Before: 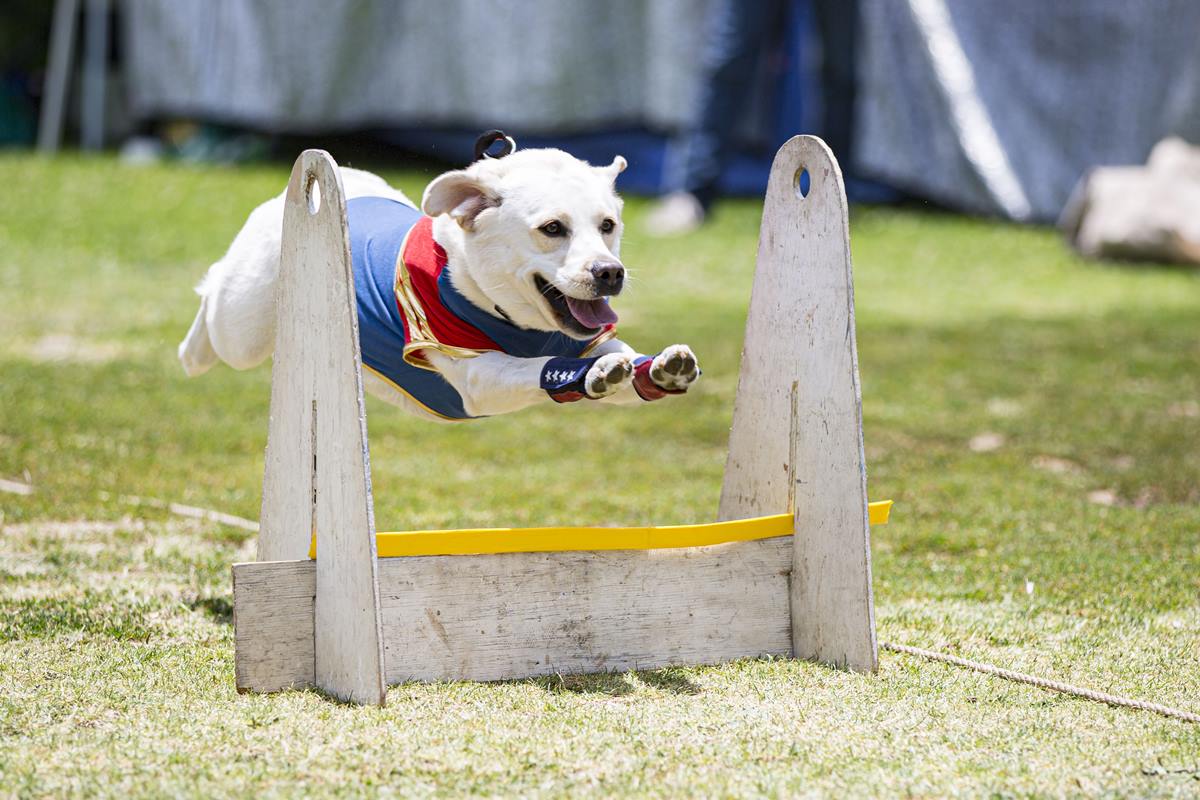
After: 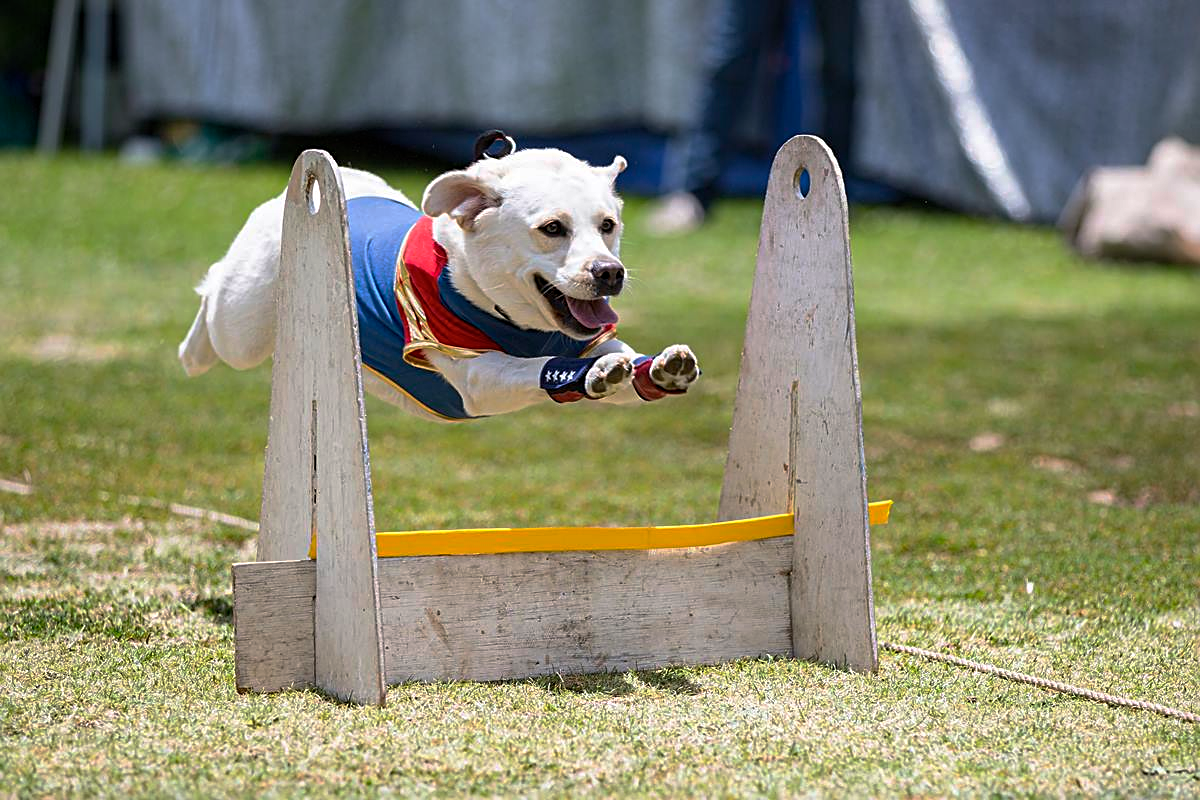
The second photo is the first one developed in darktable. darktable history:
sharpen: on, module defaults
base curve: curves: ch0 [(0, 0) (0.595, 0.418) (1, 1)], preserve colors none
